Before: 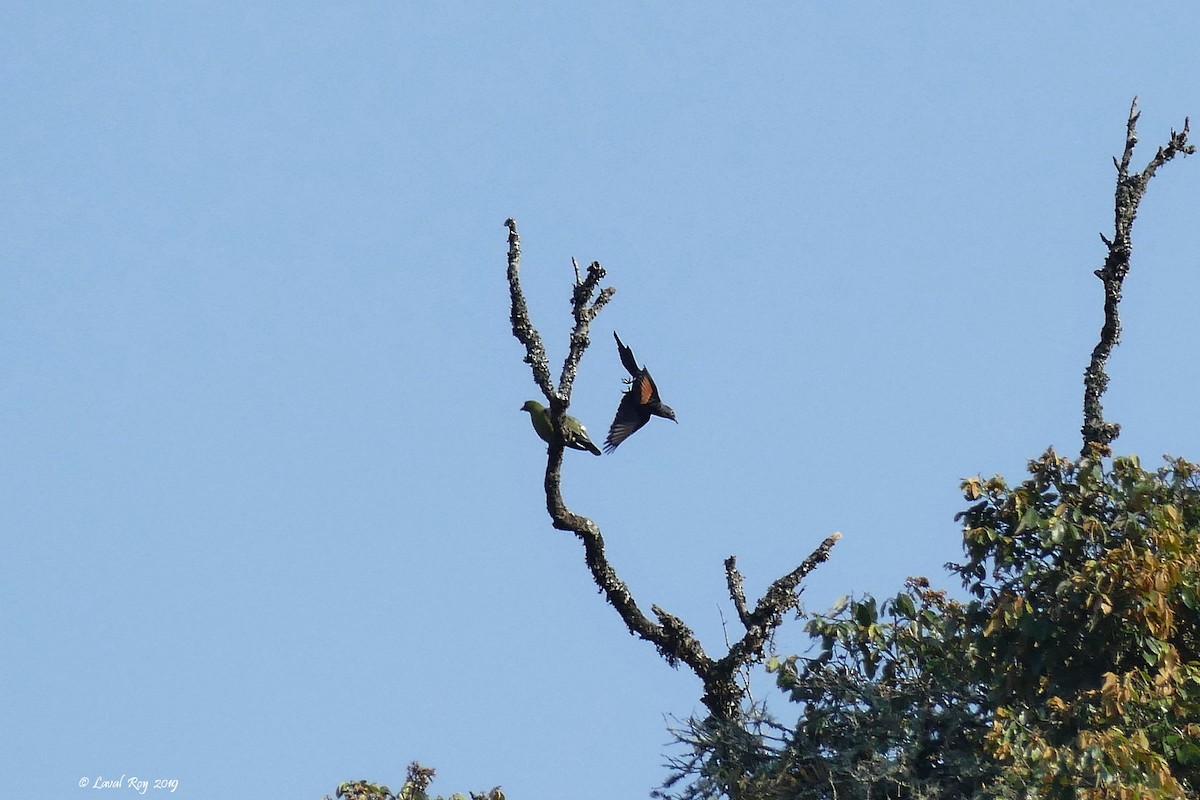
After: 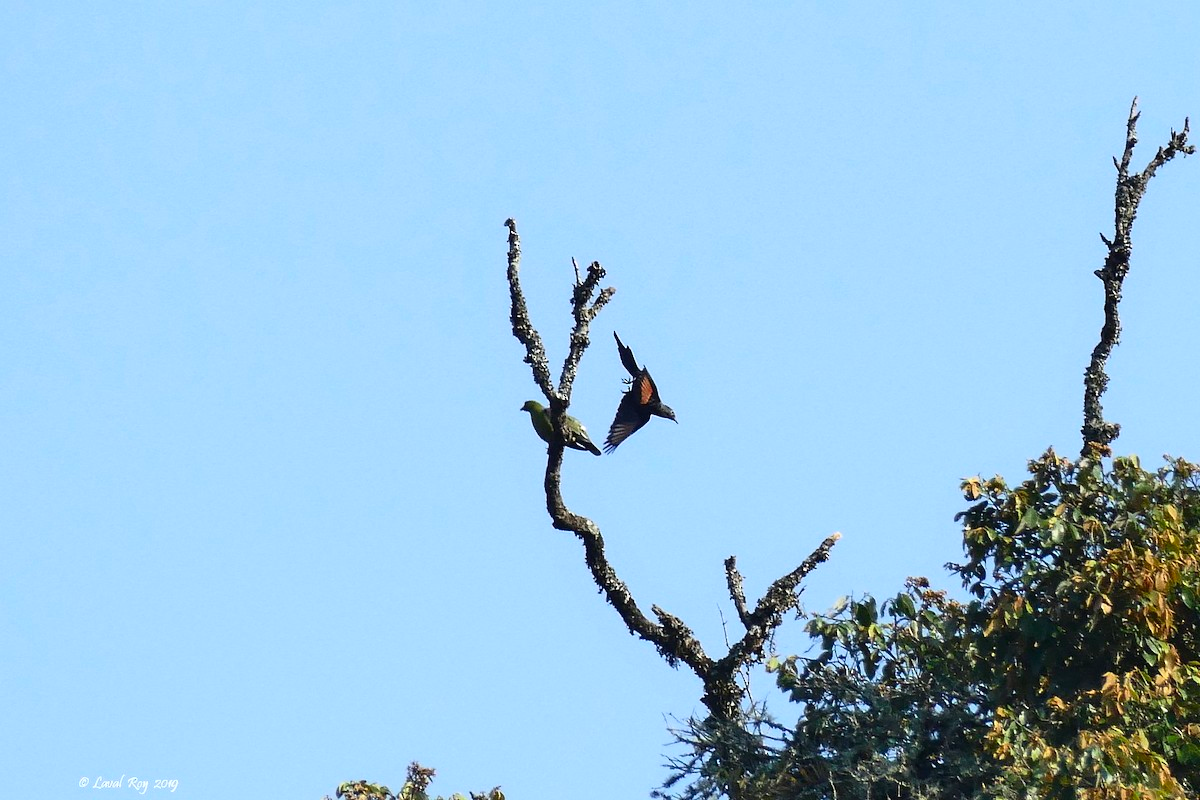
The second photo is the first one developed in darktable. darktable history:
contrast brightness saturation: contrast 0.229, brightness 0.098, saturation 0.294
levels: levels [0, 0.492, 0.984]
